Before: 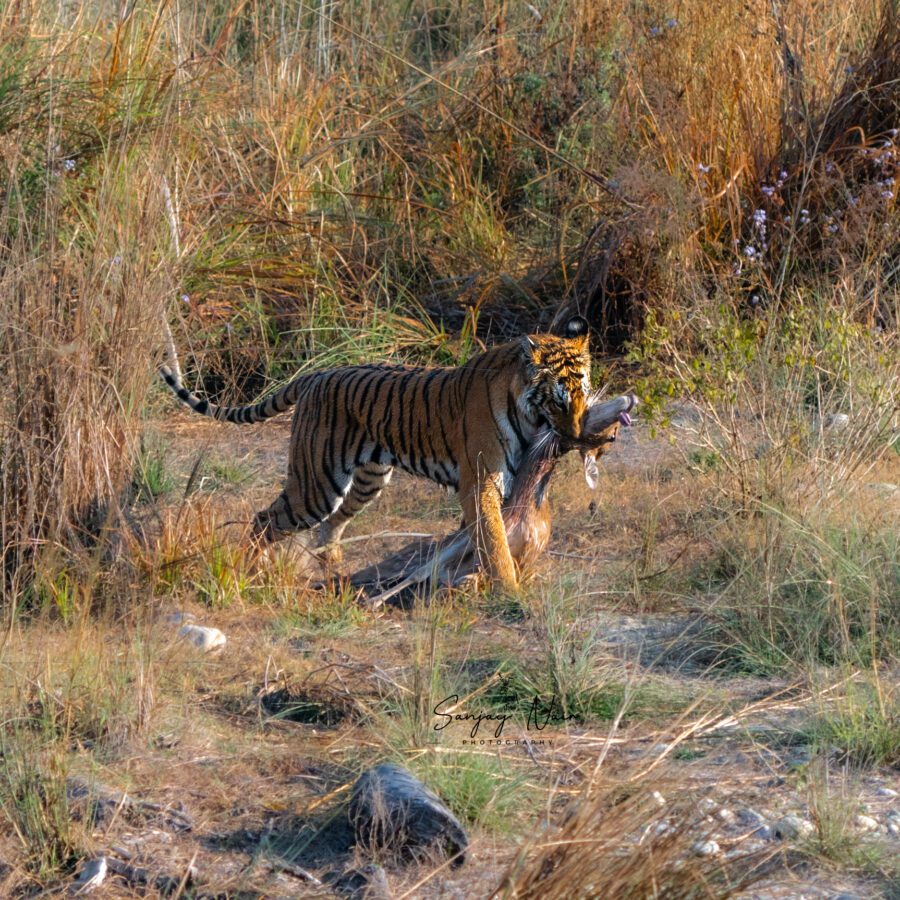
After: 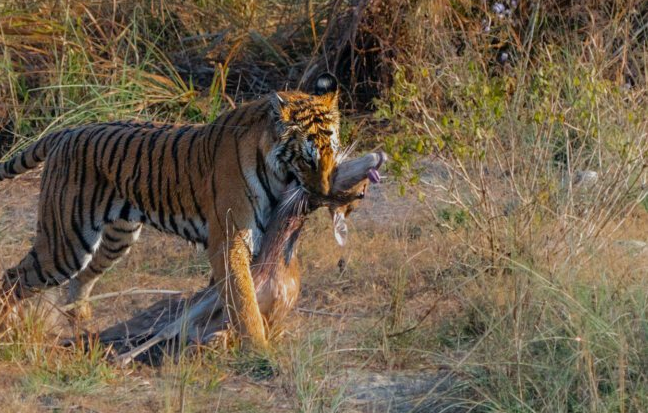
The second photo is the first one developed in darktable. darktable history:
tone equalizer: -8 EV 0.25 EV, -7 EV 0.417 EV, -6 EV 0.417 EV, -5 EV 0.25 EV, -3 EV -0.25 EV, -2 EV -0.417 EV, -1 EV -0.417 EV, +0 EV -0.25 EV, edges refinement/feathering 500, mask exposure compensation -1.57 EV, preserve details guided filter
crop and rotate: left 27.938%, top 27.046%, bottom 27.046%
